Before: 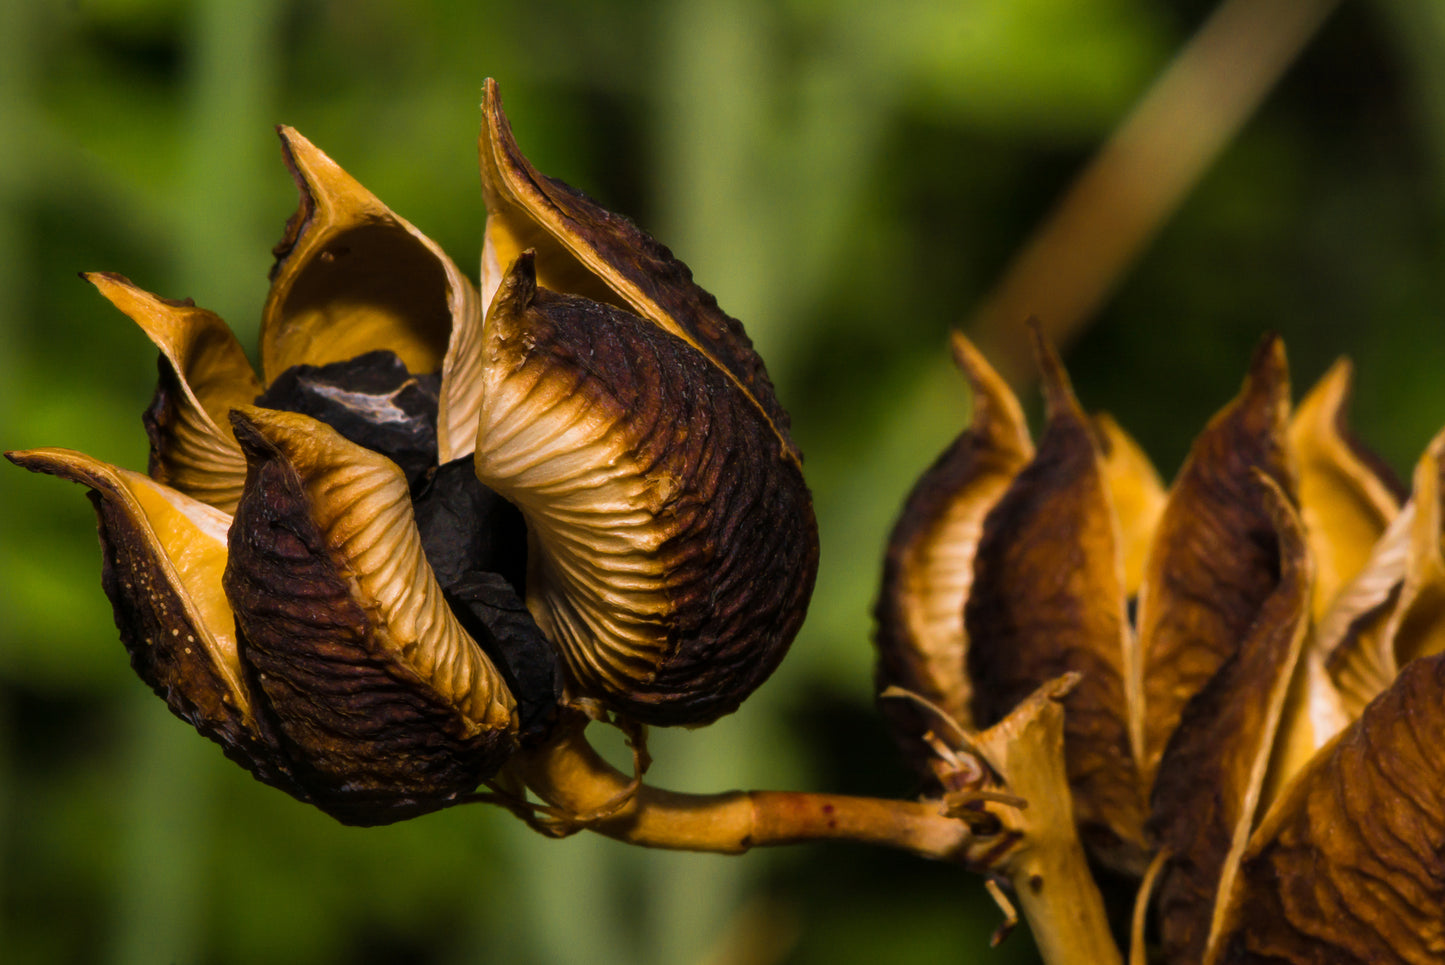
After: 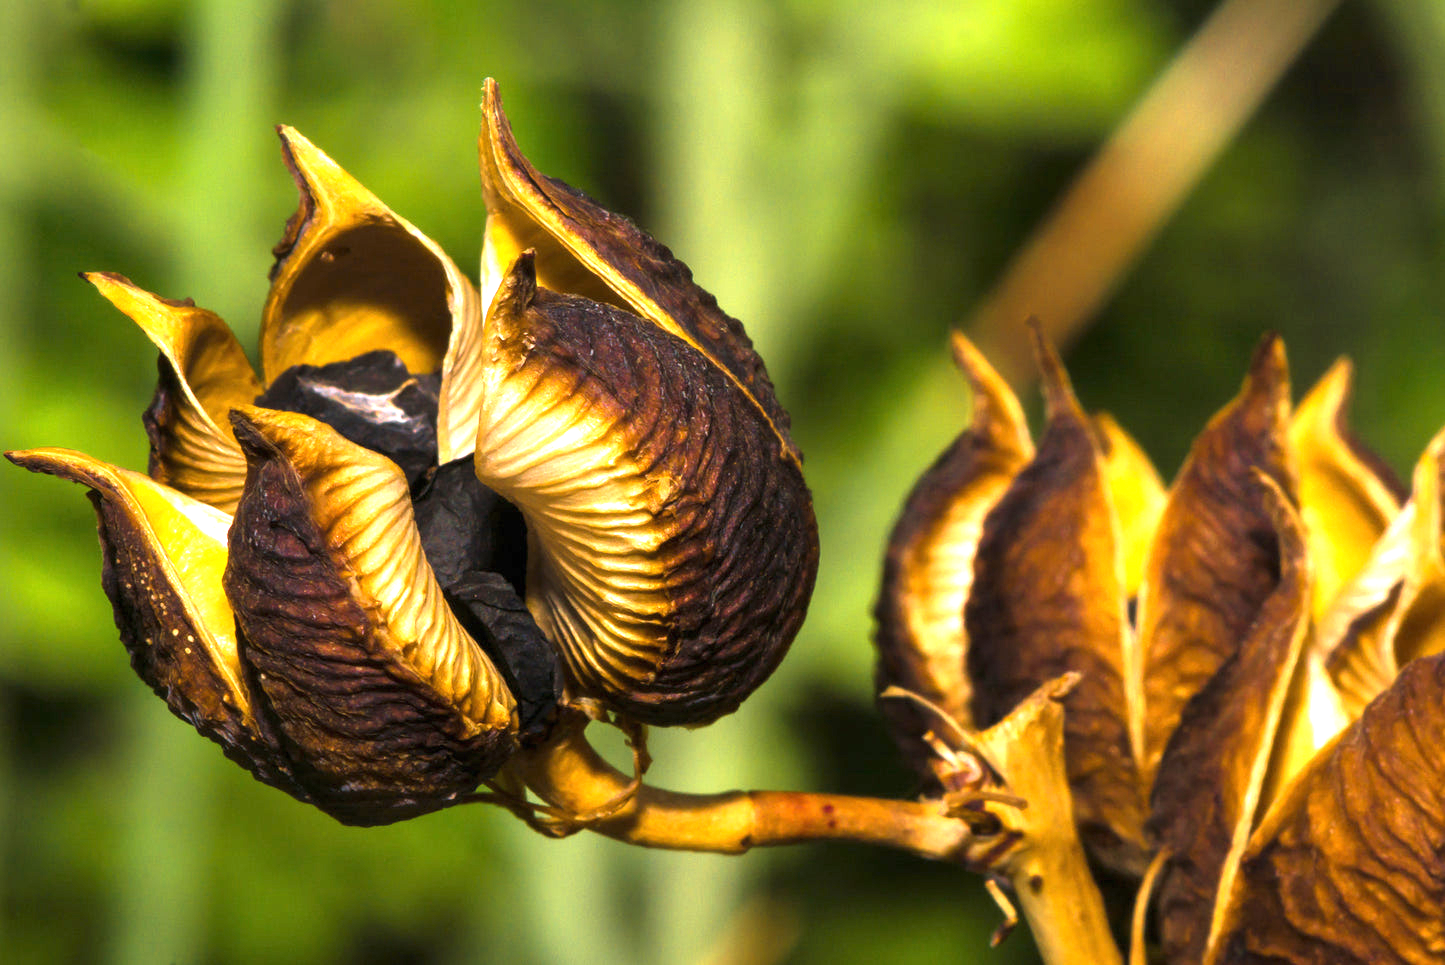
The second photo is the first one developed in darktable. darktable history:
exposure: black level correction 0, exposure 1.586 EV, compensate exposure bias true, compensate highlight preservation false
